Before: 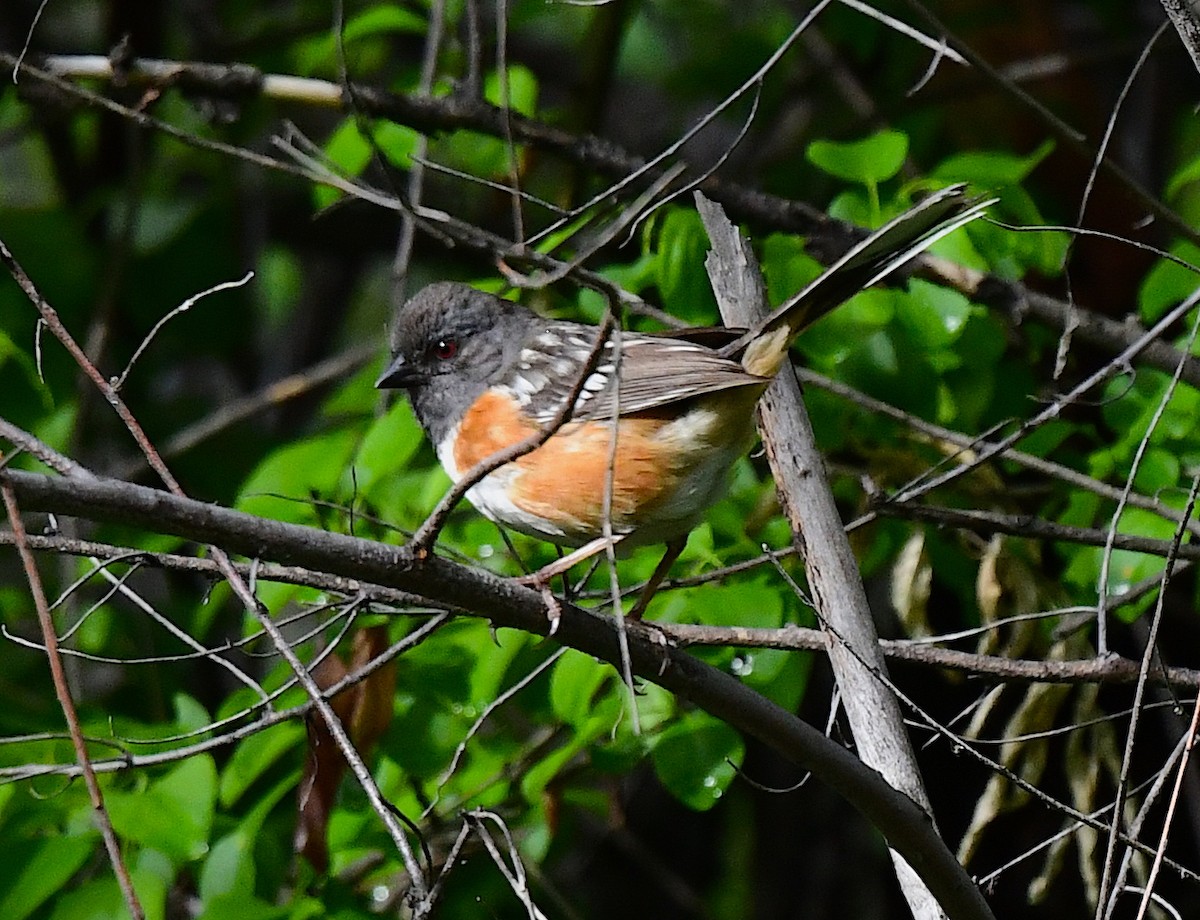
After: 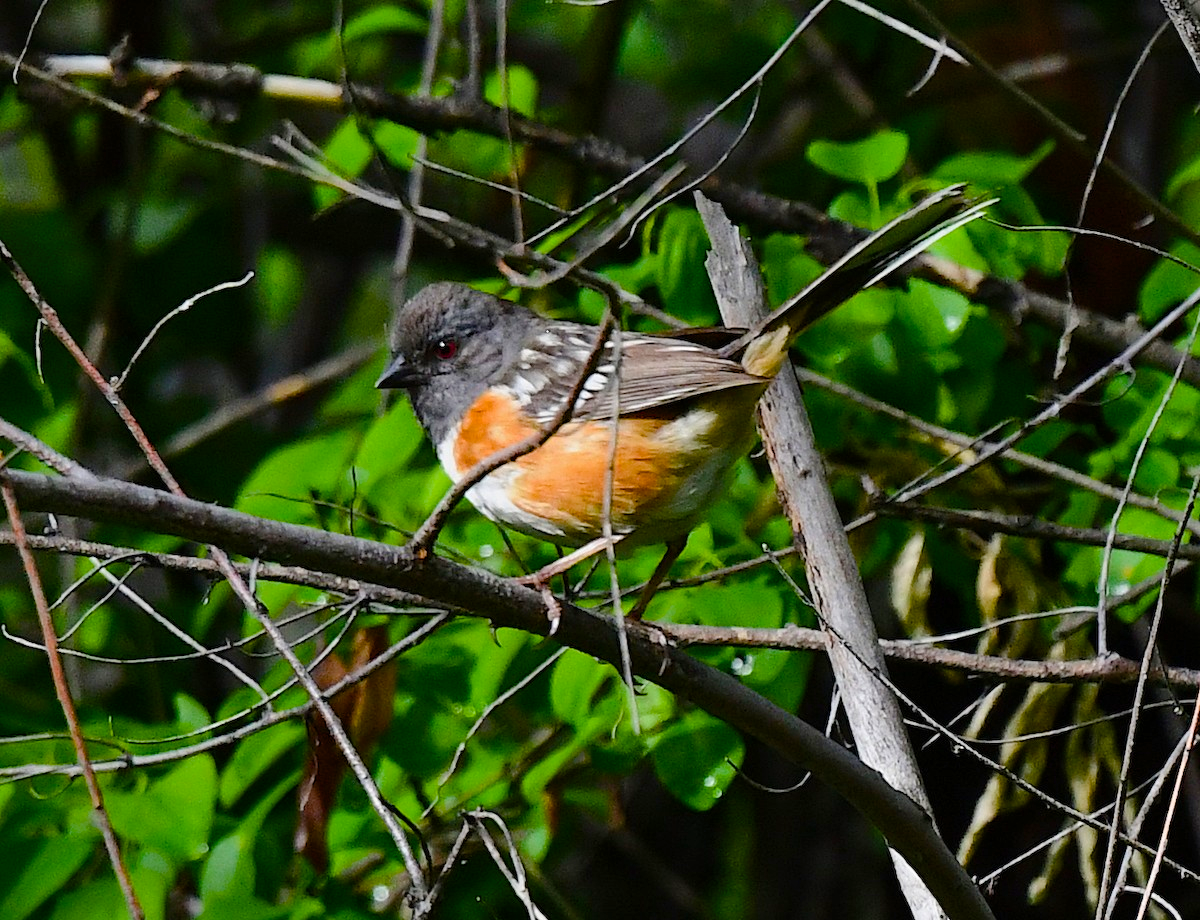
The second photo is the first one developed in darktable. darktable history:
color balance rgb: perceptual saturation grading › global saturation 35%, perceptual saturation grading › highlights -25%, perceptual saturation grading › shadows 50%
shadows and highlights: shadows 32.83, highlights -47.7, soften with gaussian
